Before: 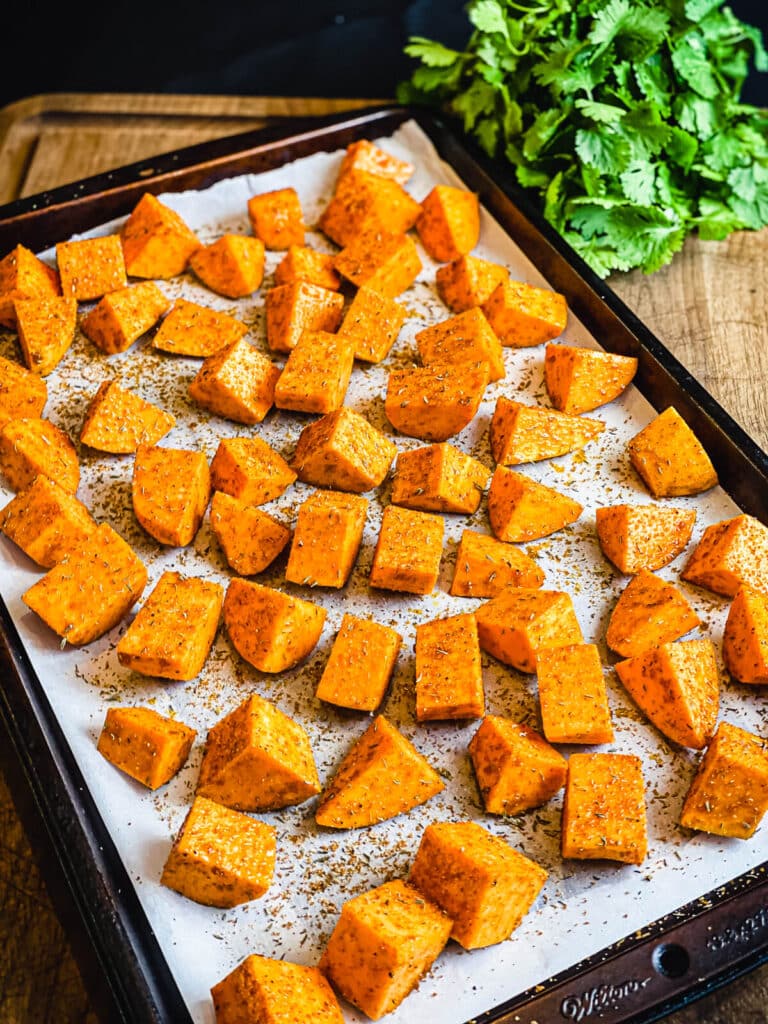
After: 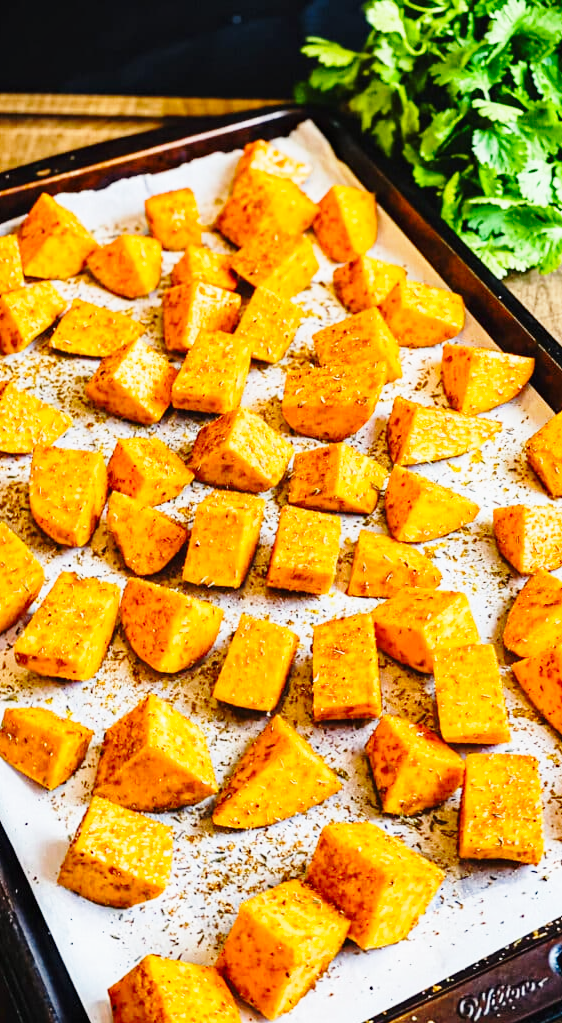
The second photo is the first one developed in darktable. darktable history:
crop: left 13.455%, right 13.321%
base curve: curves: ch0 [(0, 0) (0.028, 0.03) (0.121, 0.232) (0.46, 0.748) (0.859, 0.968) (1, 1)], preserve colors none
contrast brightness saturation: contrast -0.024, brightness -0.006, saturation 0.029
haze removal: compatibility mode true, adaptive false
